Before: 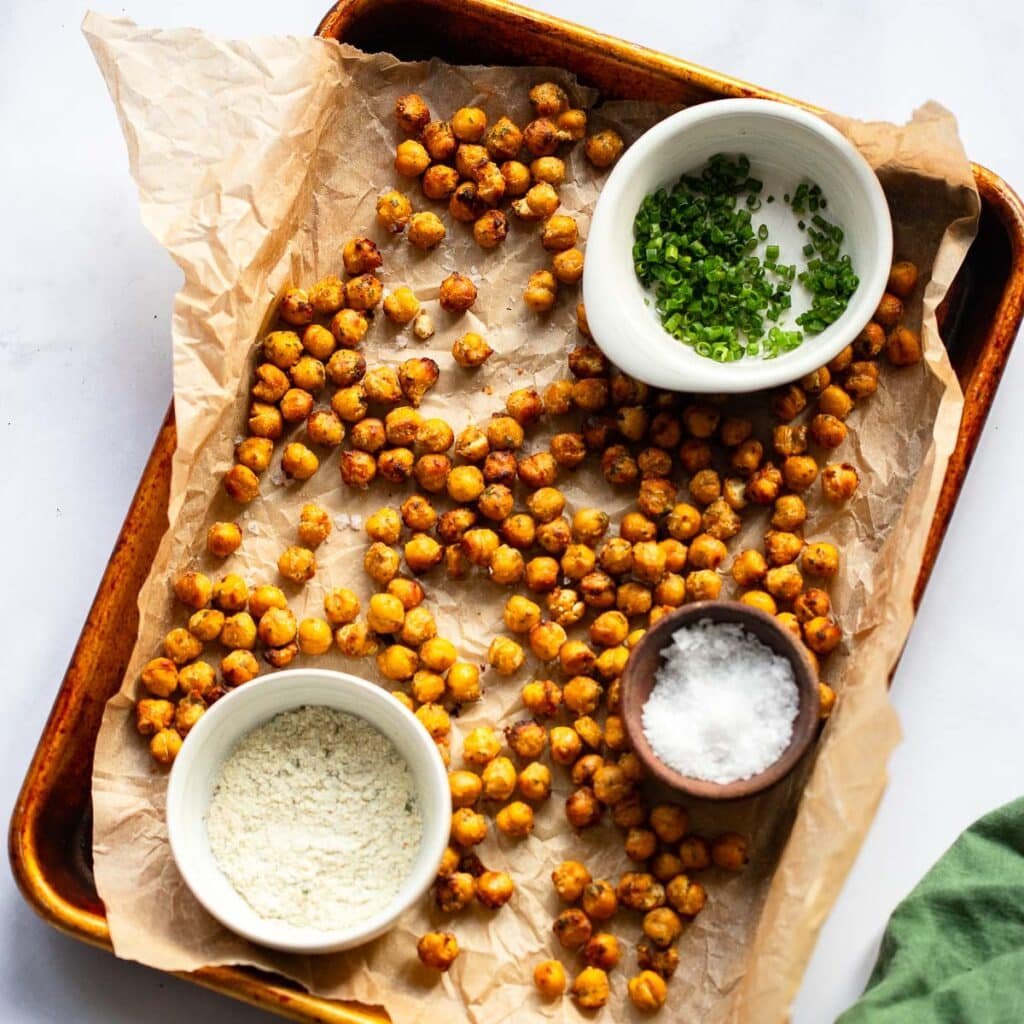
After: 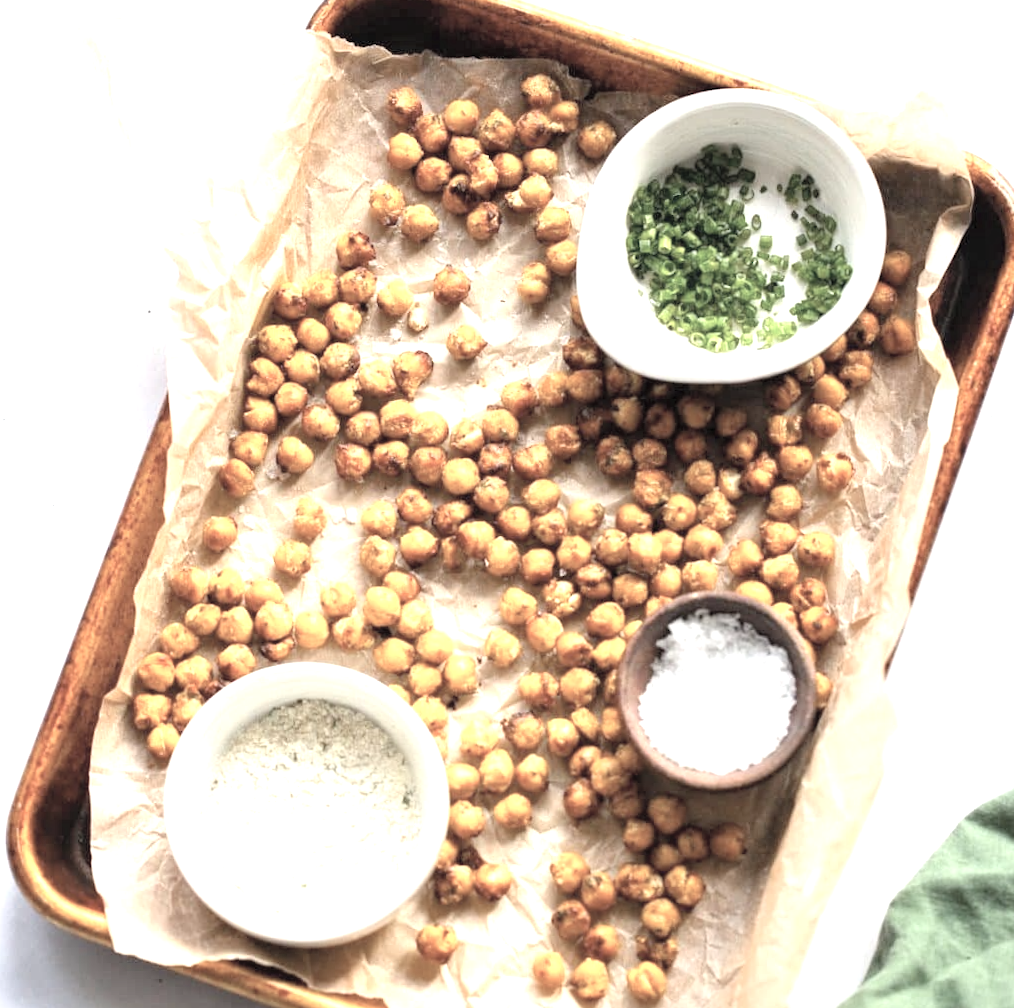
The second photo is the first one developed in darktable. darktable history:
exposure: exposure 1.061 EV, compensate highlight preservation false
rotate and perspective: rotation -0.45°, automatic cropping original format, crop left 0.008, crop right 0.992, crop top 0.012, crop bottom 0.988
contrast brightness saturation: brightness 0.18, saturation -0.5
white balance: emerald 1
